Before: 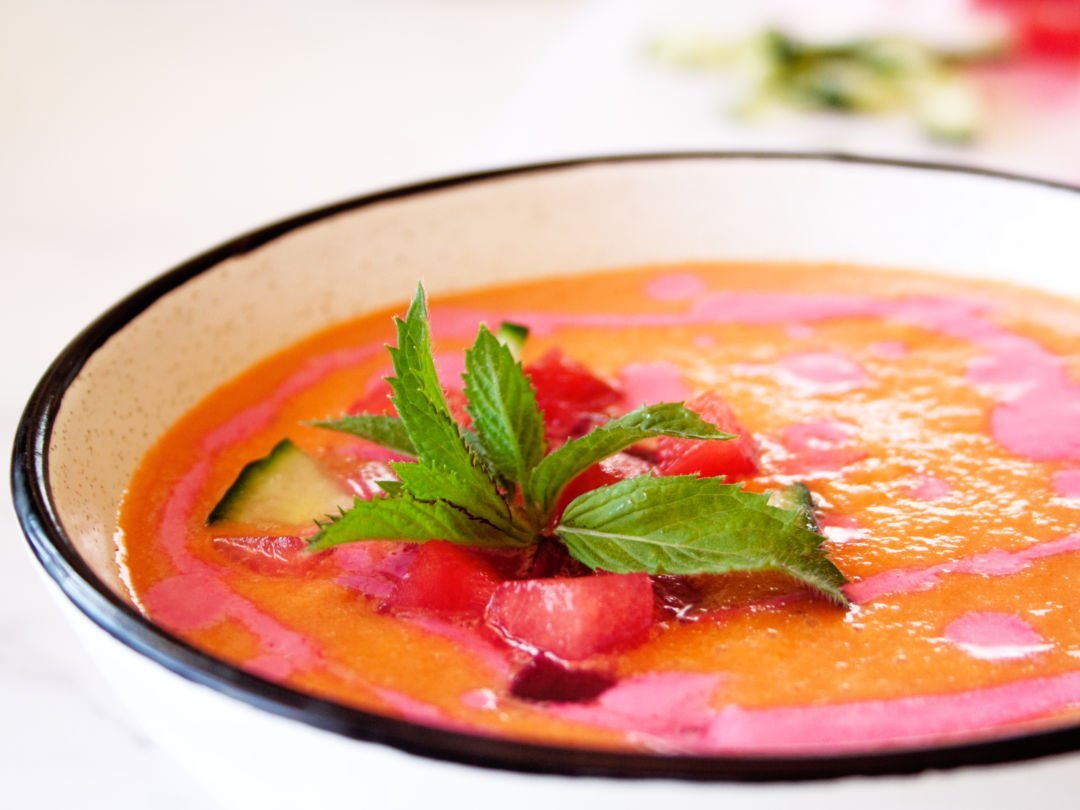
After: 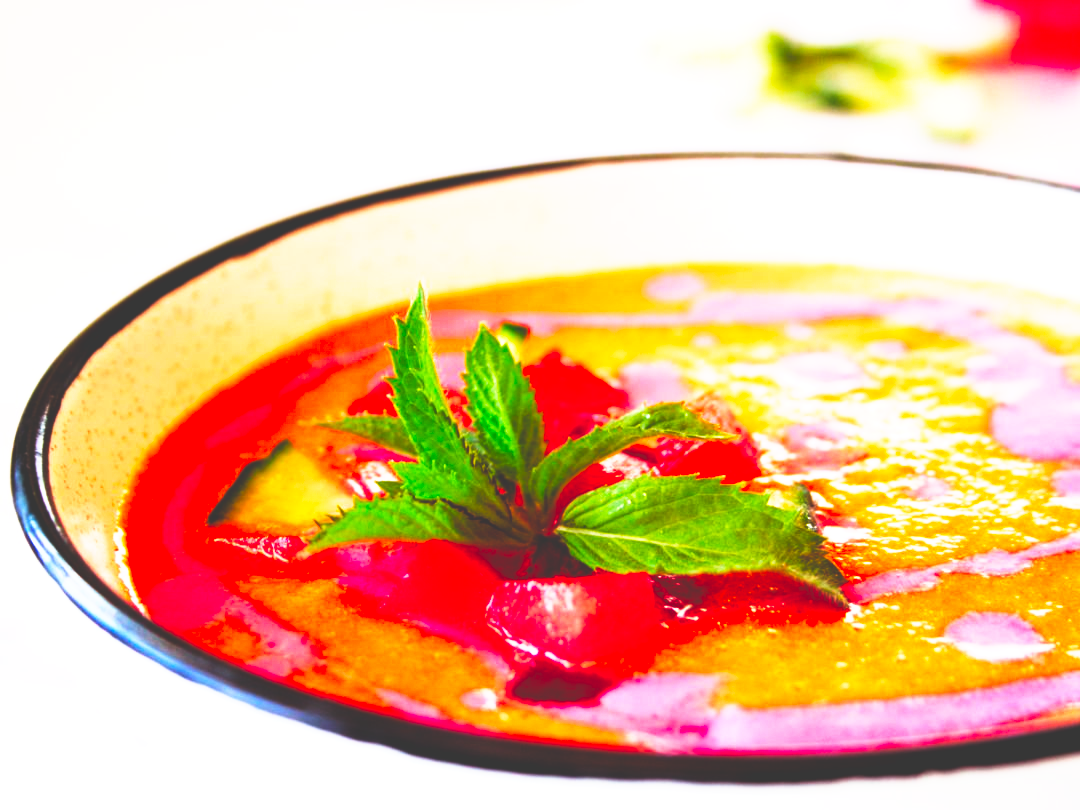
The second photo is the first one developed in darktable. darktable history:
contrast brightness saturation: saturation 0.5
base curve: curves: ch0 [(0, 0.036) (0.007, 0.037) (0.604, 0.887) (1, 1)], preserve colors none
exposure: exposure 0.217 EV, compensate highlight preservation false
